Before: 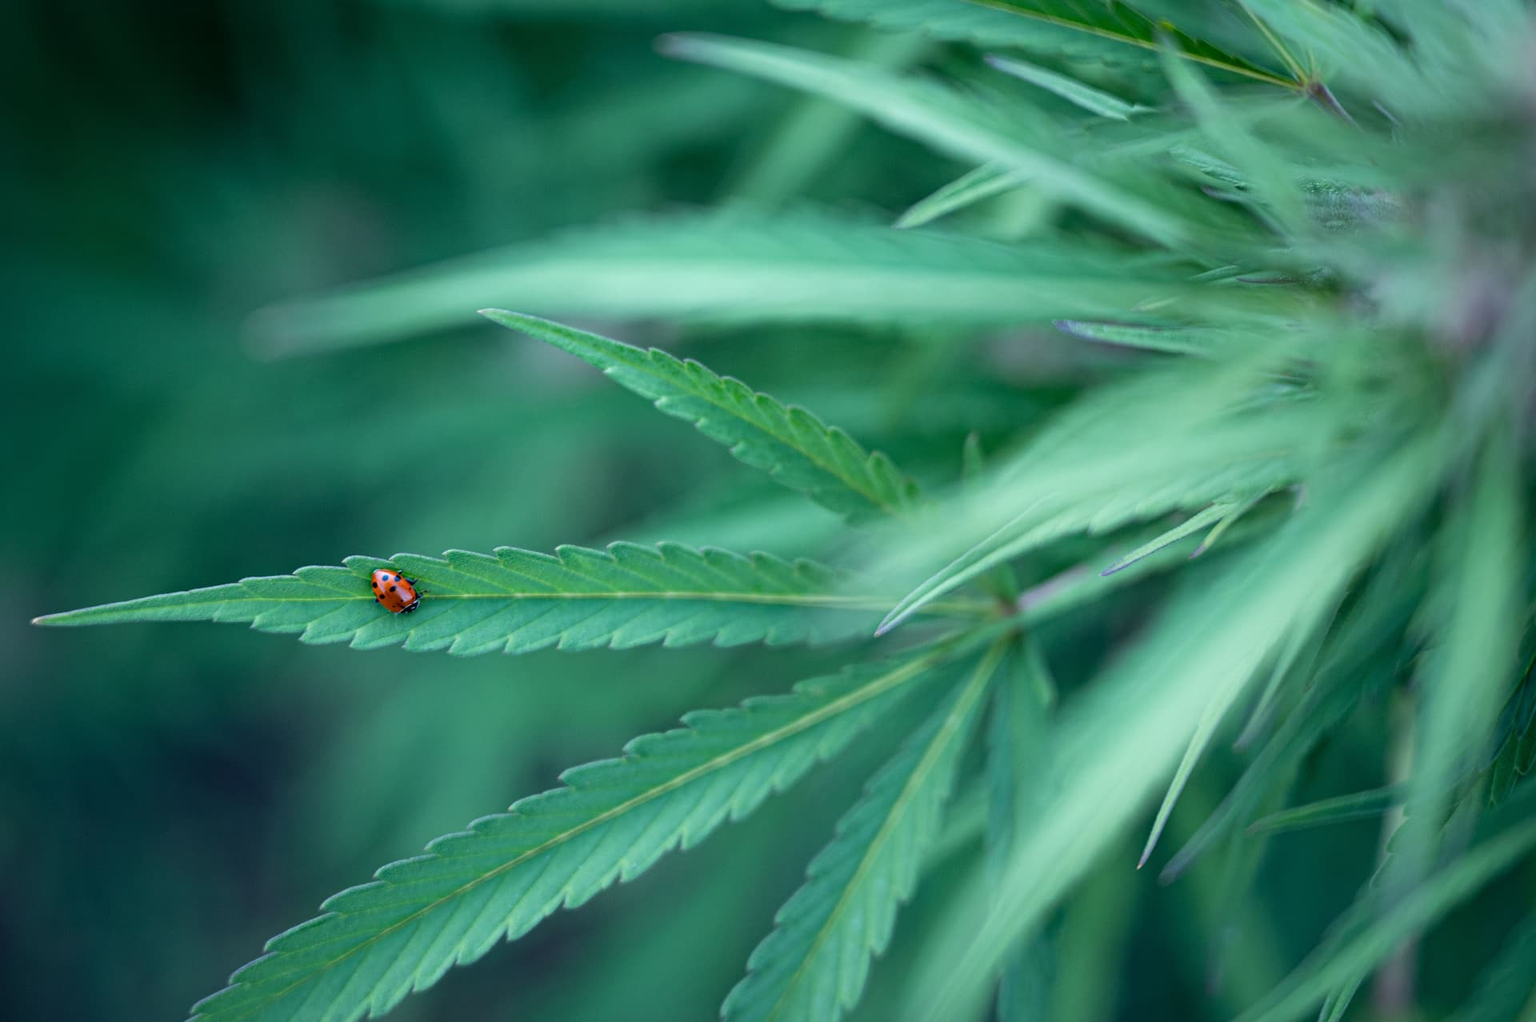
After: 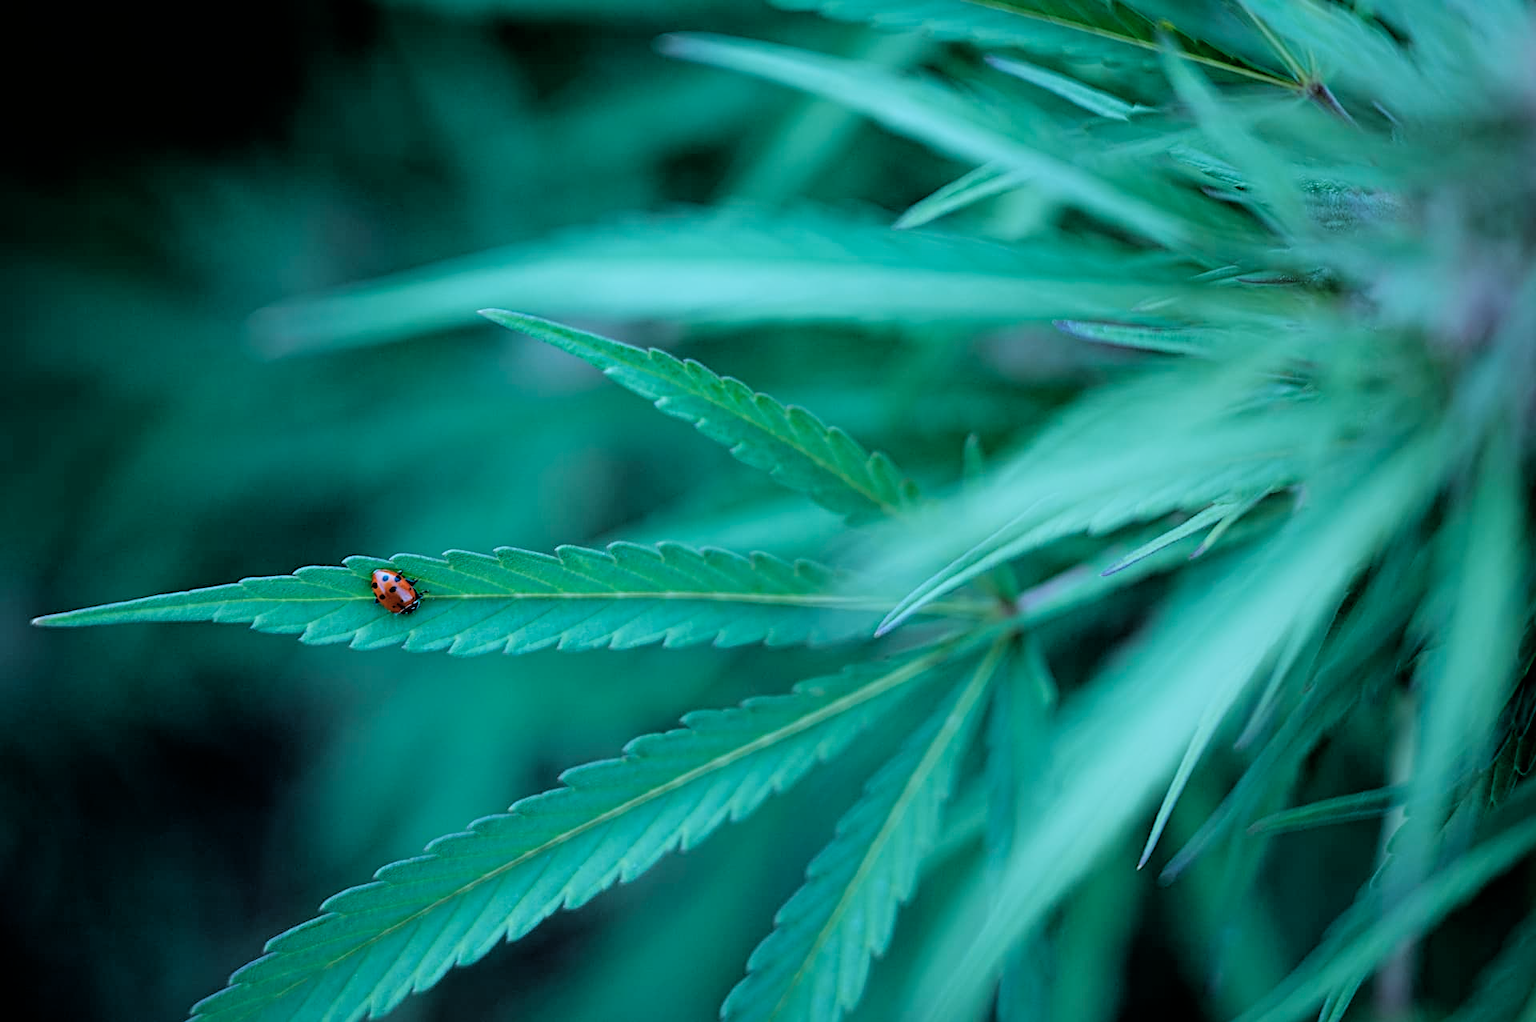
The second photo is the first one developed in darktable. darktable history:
filmic rgb: black relative exposure -3.31 EV, white relative exposure 3.45 EV, hardness 2.36, contrast 1.103
color correction: highlights a* -9.73, highlights b* -21.22
sharpen: radius 2.529, amount 0.323
